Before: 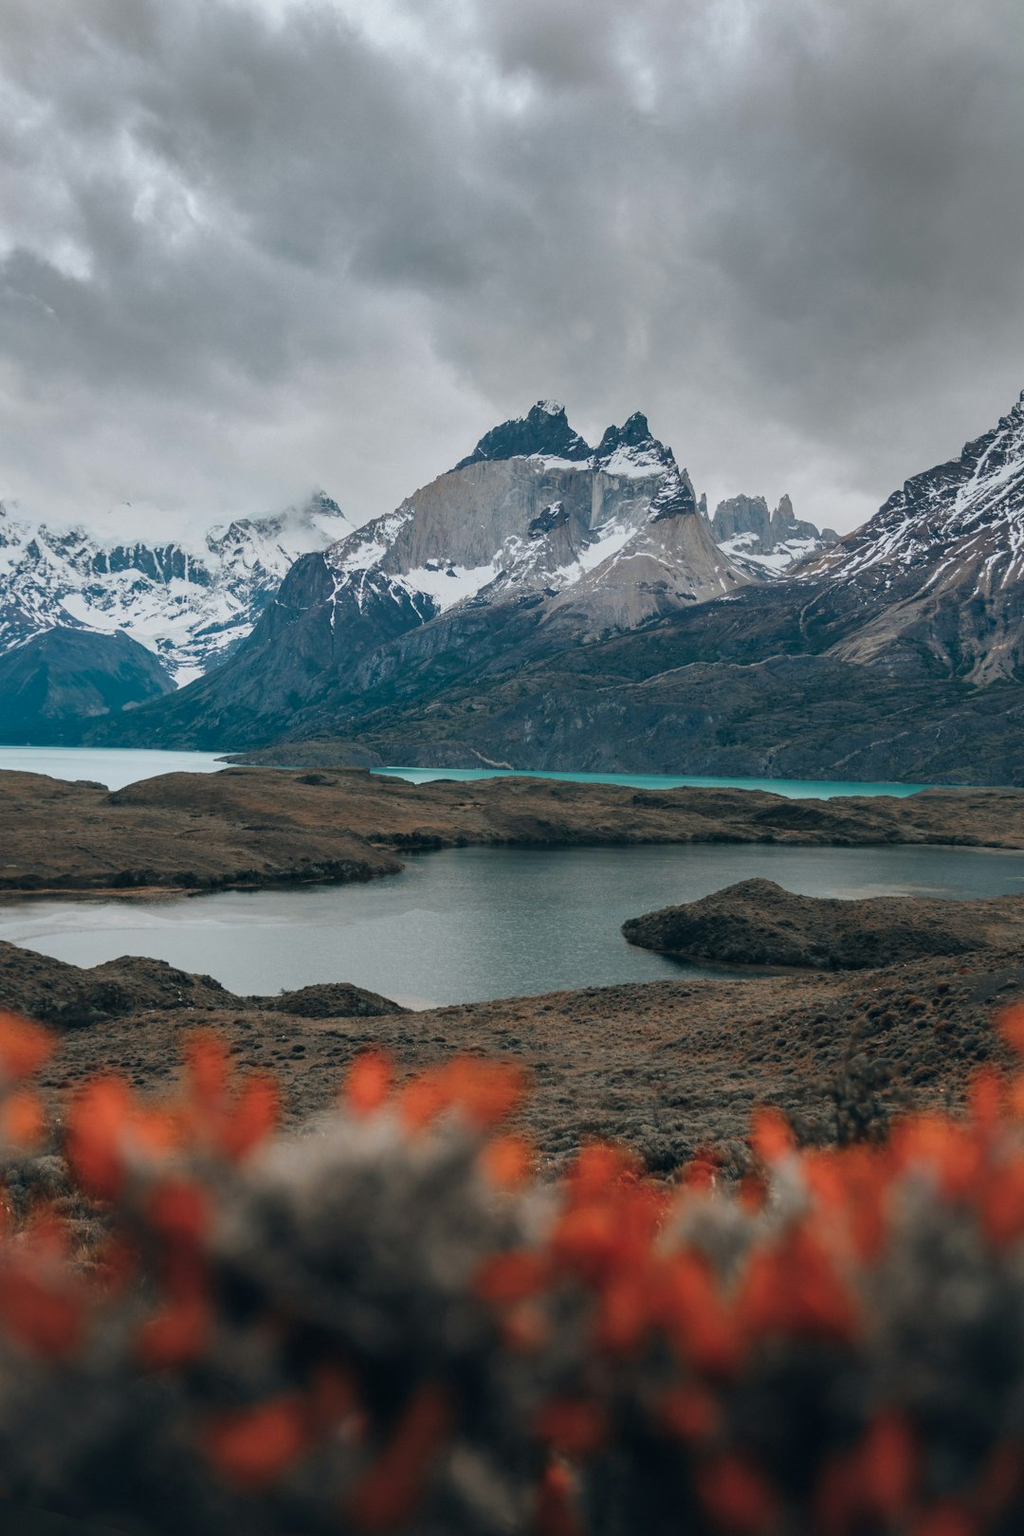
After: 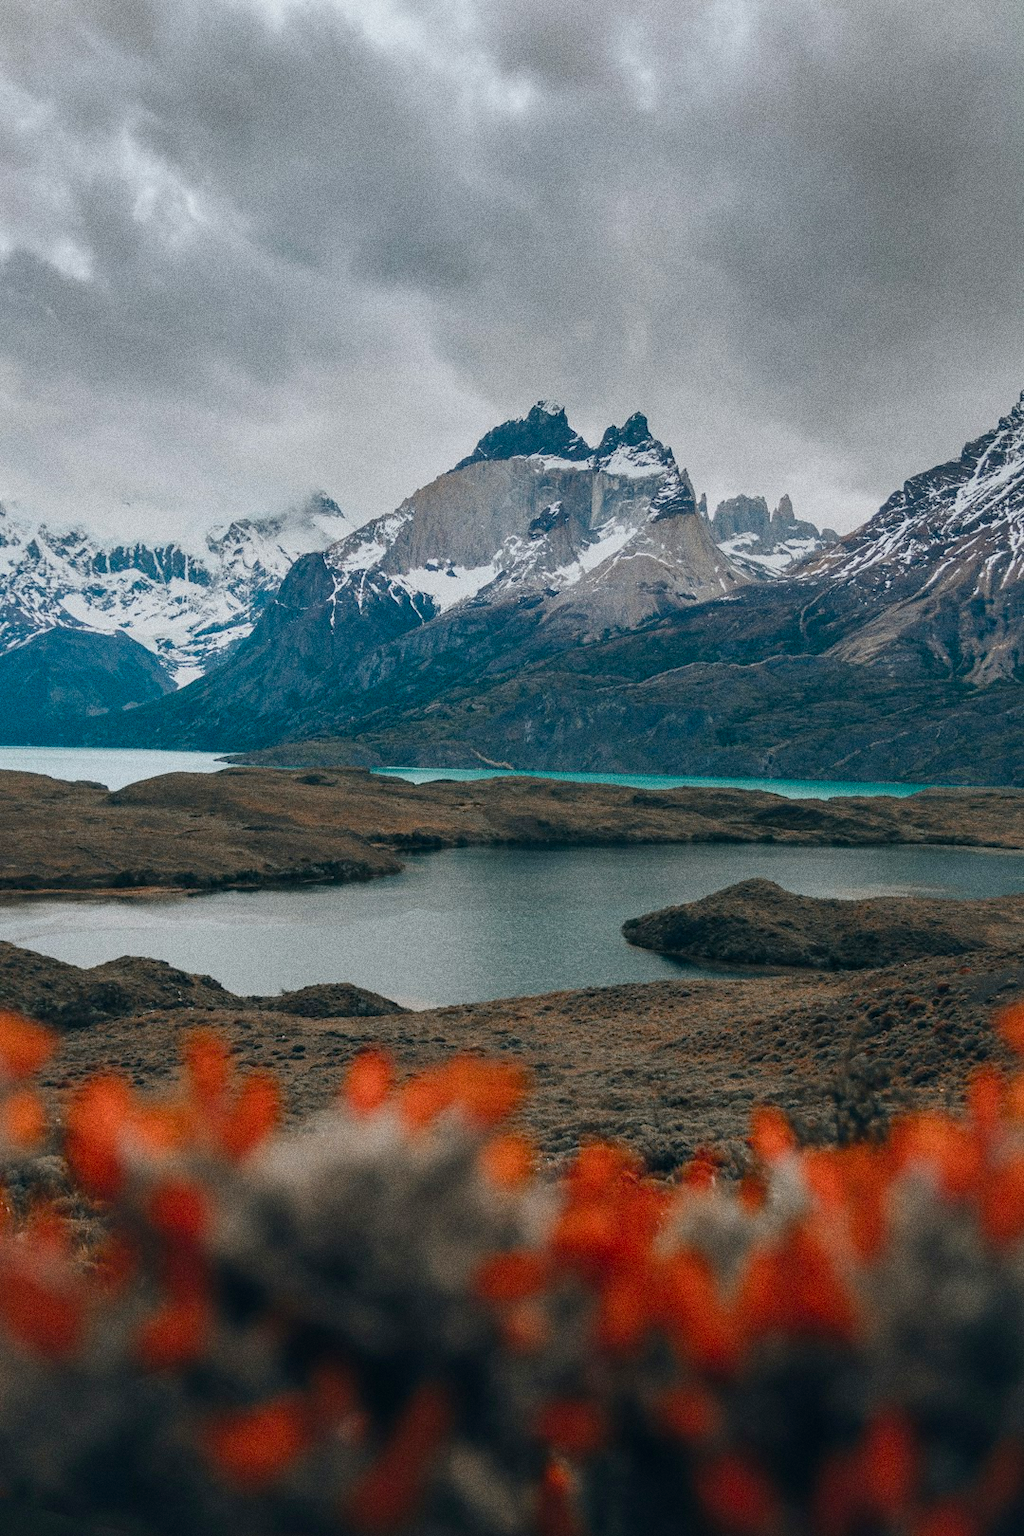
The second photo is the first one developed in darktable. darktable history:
grain: coarseness 0.09 ISO, strength 40%
color balance rgb: perceptual saturation grading › global saturation 20%, perceptual saturation grading › highlights -25%, perceptual saturation grading › shadows 25%
